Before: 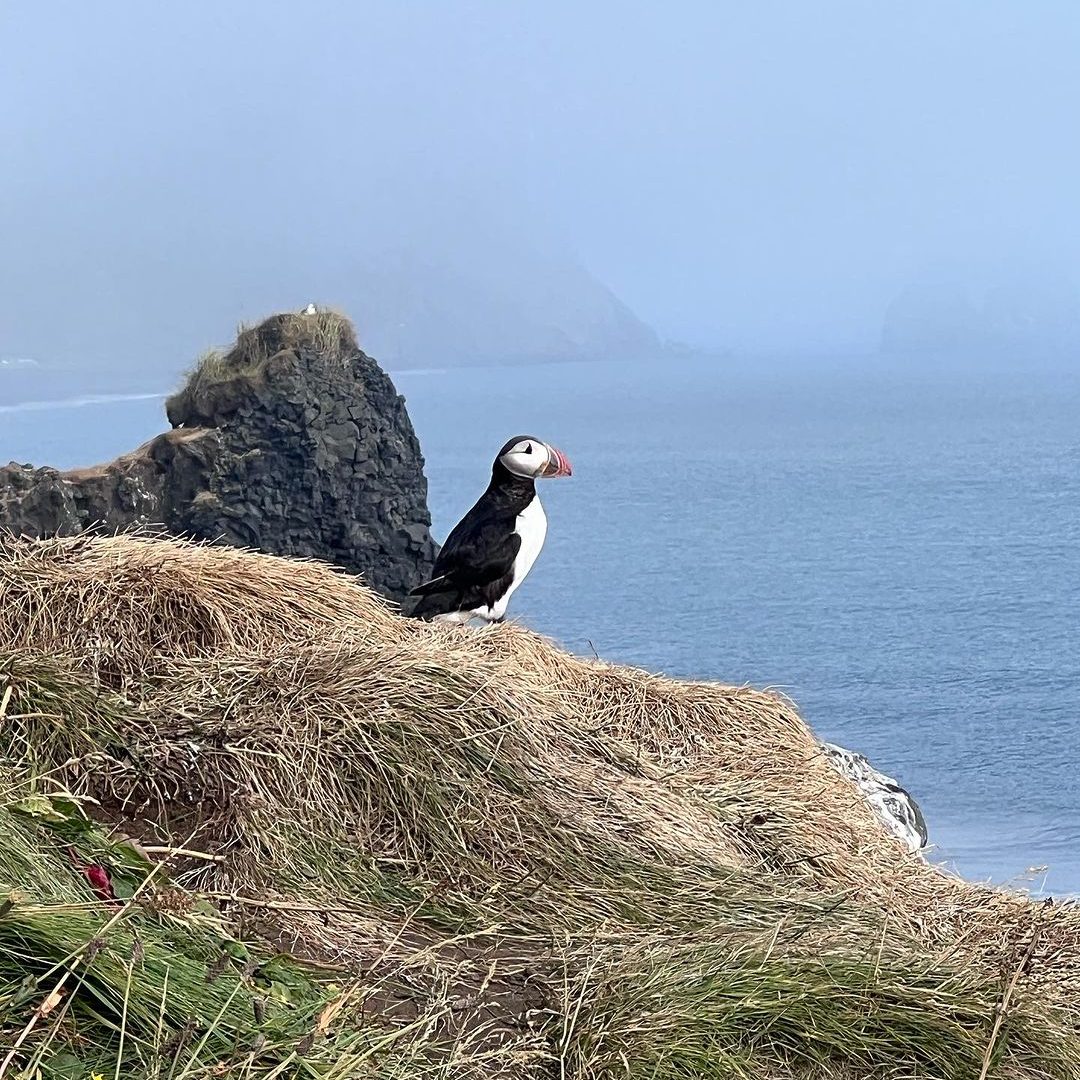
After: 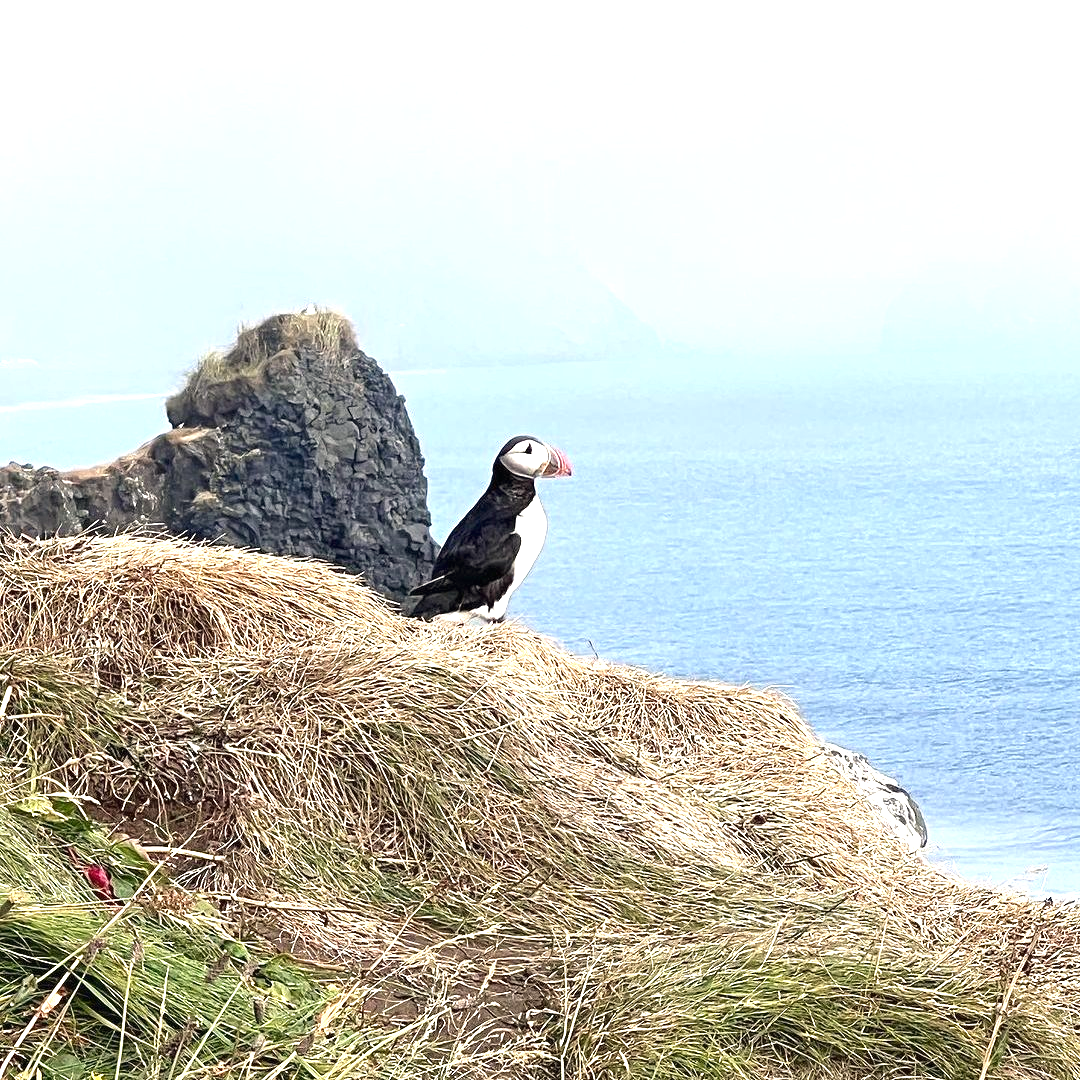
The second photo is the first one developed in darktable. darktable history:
exposure: black level correction 0, exposure 1.1 EV, compensate exposure bias true, compensate highlight preservation false
color calibration: x 0.334, y 0.349, temperature 5426 K
